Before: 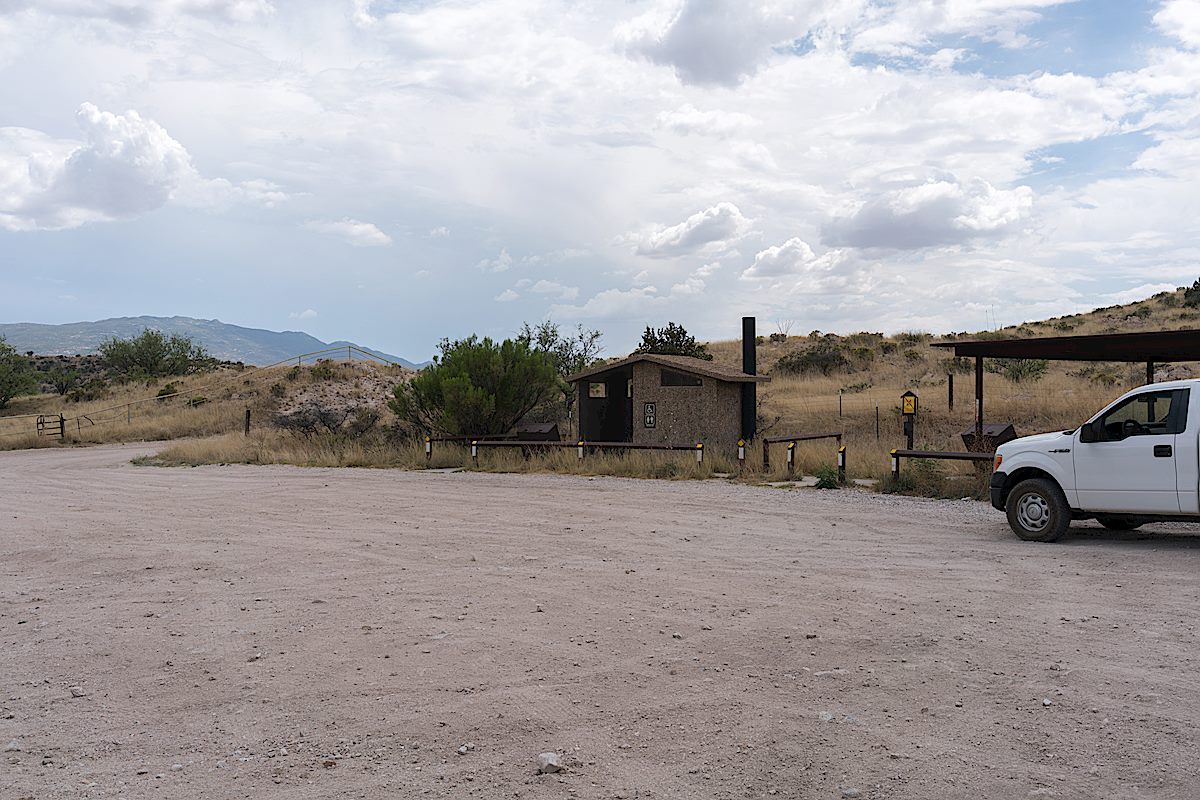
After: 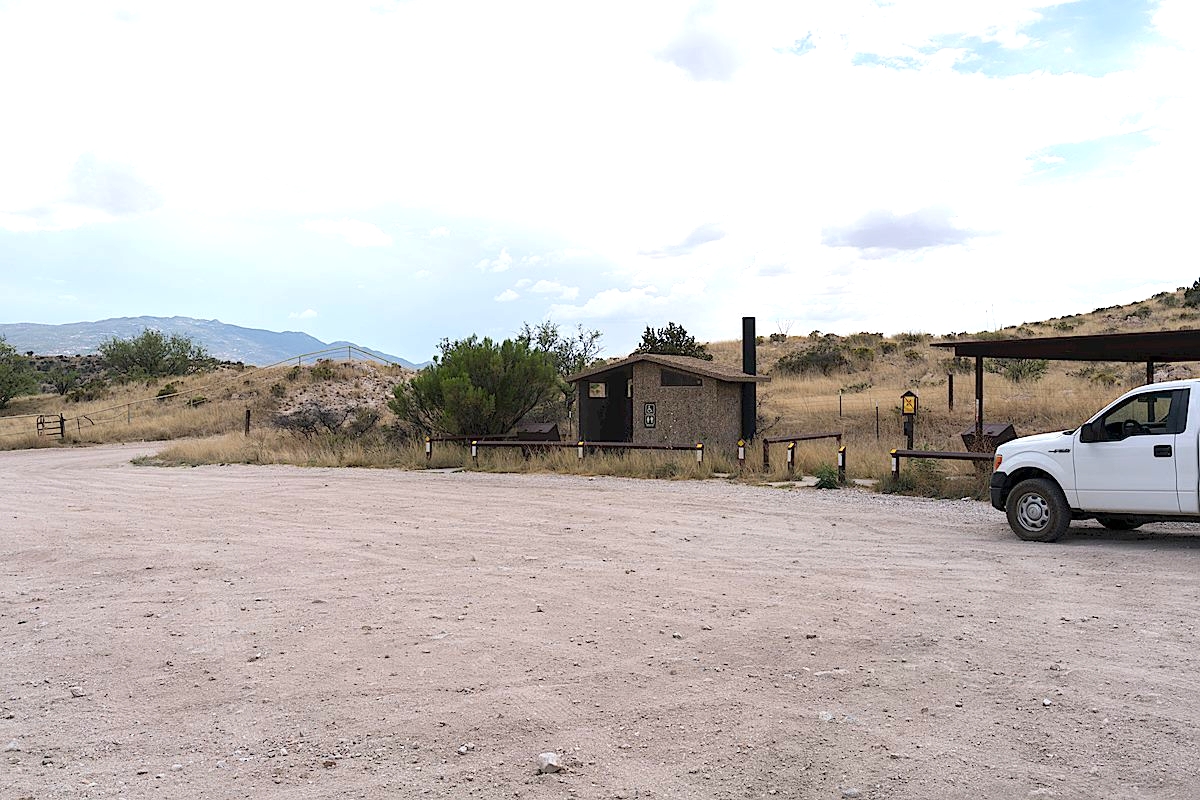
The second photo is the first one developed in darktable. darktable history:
exposure: exposure 0.759 EV, compensate highlight preservation false
